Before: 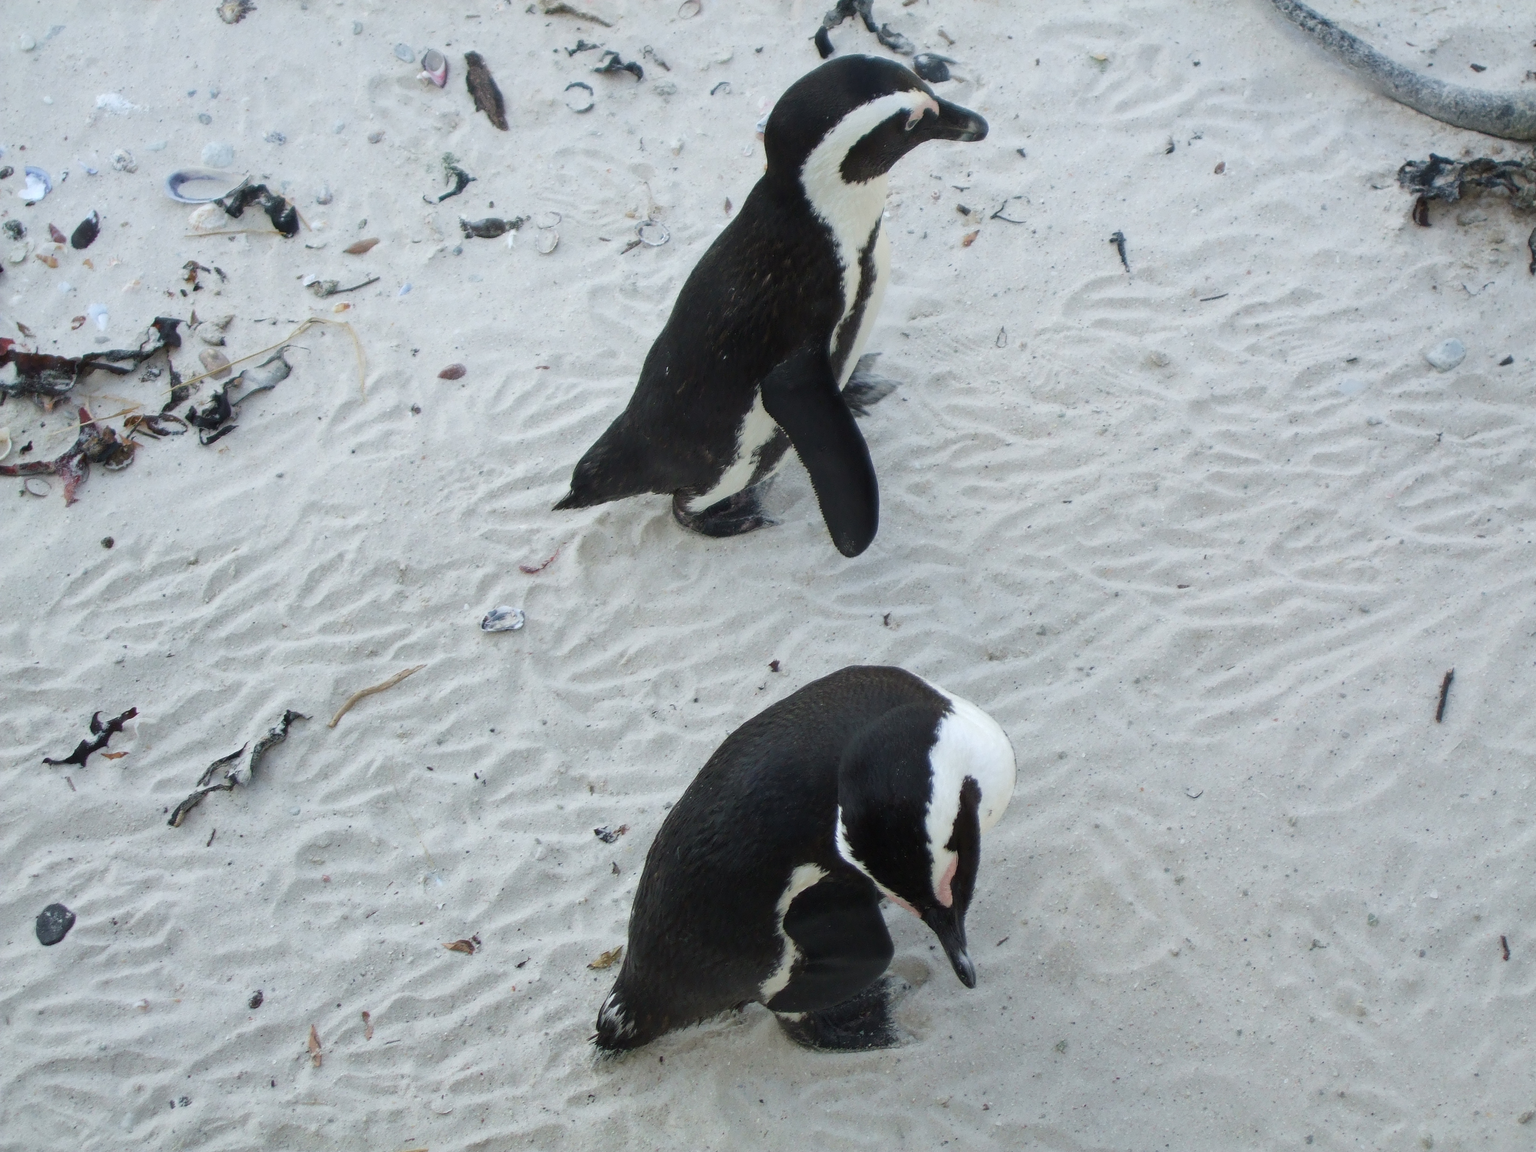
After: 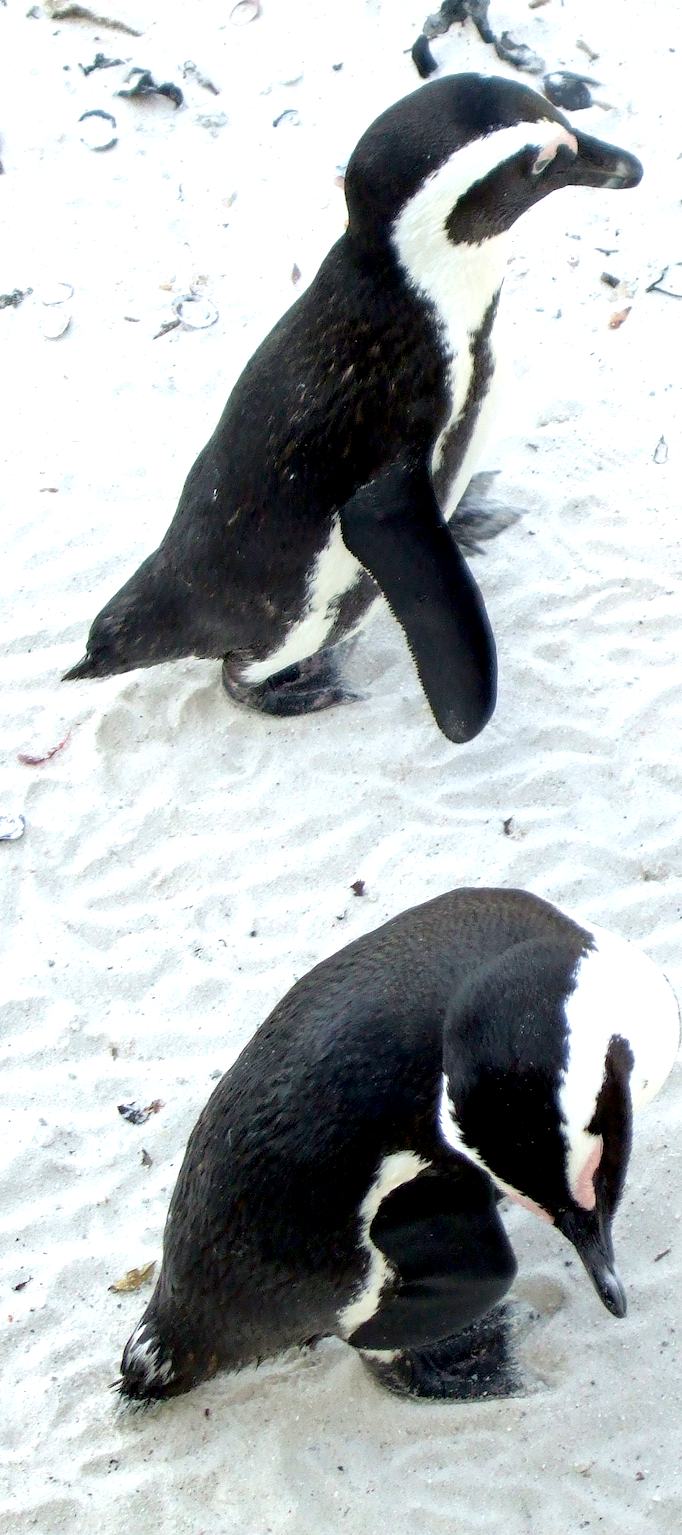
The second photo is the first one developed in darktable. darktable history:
crop: left 32.954%, right 33.686%
exposure: black level correction 0.008, exposure 0.976 EV, compensate exposure bias true, compensate highlight preservation false
tone equalizer: -8 EV 0.013 EV, -7 EV -0.01 EV, -6 EV 0.033 EV, -5 EV 0.042 EV, -4 EV 0.259 EV, -3 EV 0.618 EV, -2 EV 0.566 EV, -1 EV 0.187 EV, +0 EV 0.028 EV
